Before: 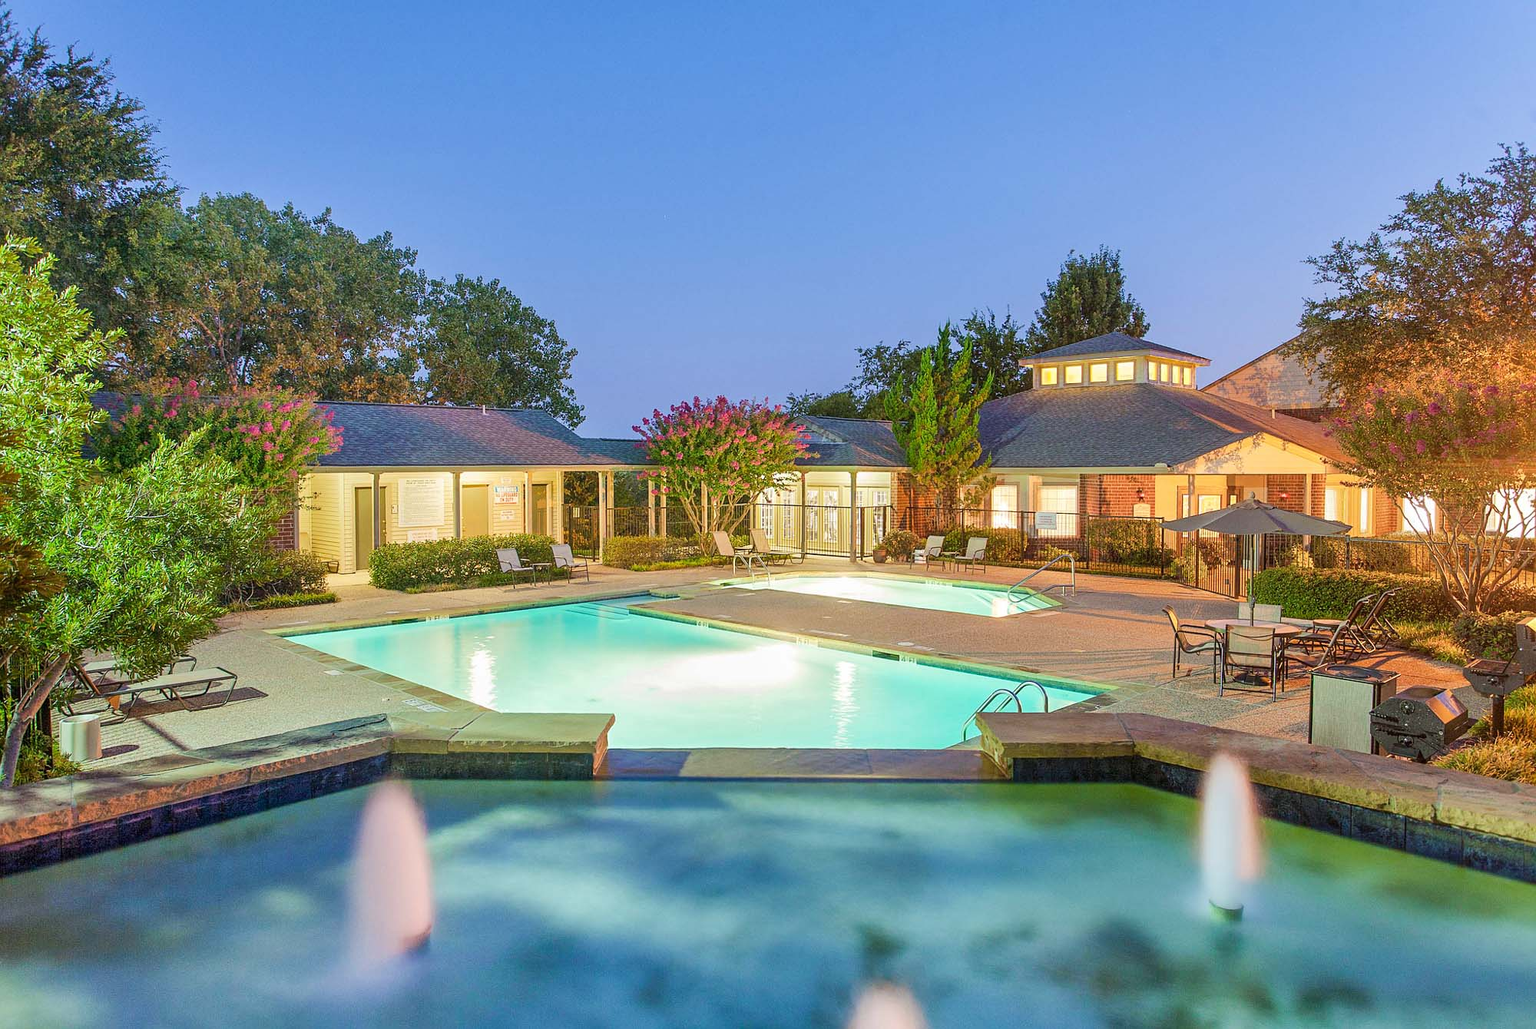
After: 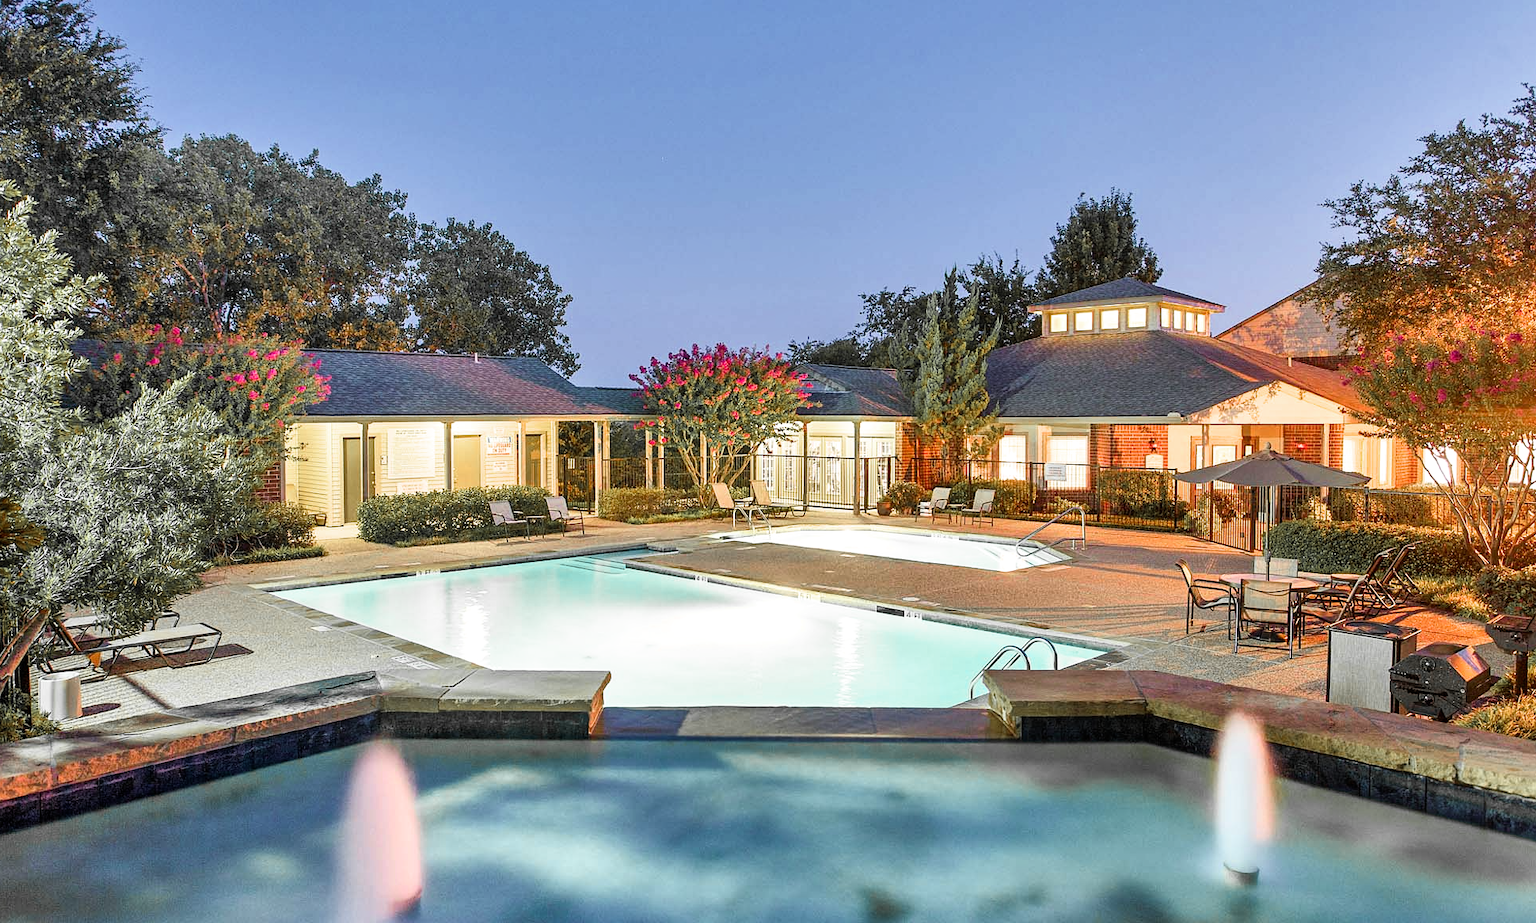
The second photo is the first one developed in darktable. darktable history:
filmic rgb: black relative exposure -9.11 EV, white relative exposure 2.32 EV, hardness 7.44
shadows and highlights: soften with gaussian
color zones: curves: ch1 [(0, 0.679) (0.143, 0.647) (0.286, 0.261) (0.378, -0.011) (0.571, 0.396) (0.714, 0.399) (0.857, 0.406) (1, 0.679)]
crop: left 1.472%, top 6.168%, right 1.5%, bottom 6.778%
